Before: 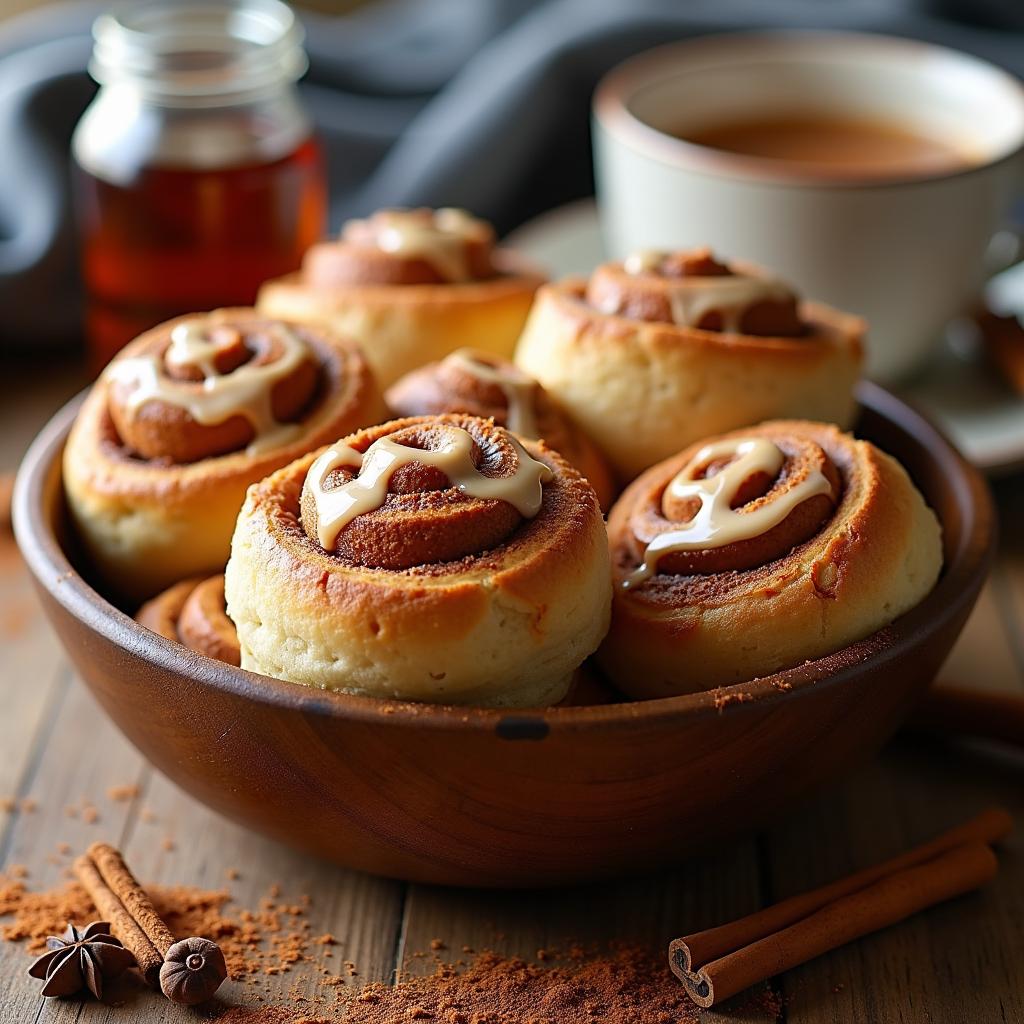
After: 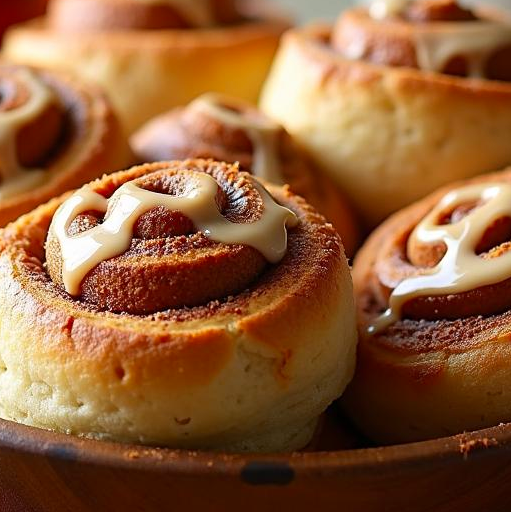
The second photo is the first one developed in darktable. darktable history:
contrast brightness saturation: contrast 0.04, saturation 0.07
crop: left 25%, top 25%, right 25%, bottom 25%
